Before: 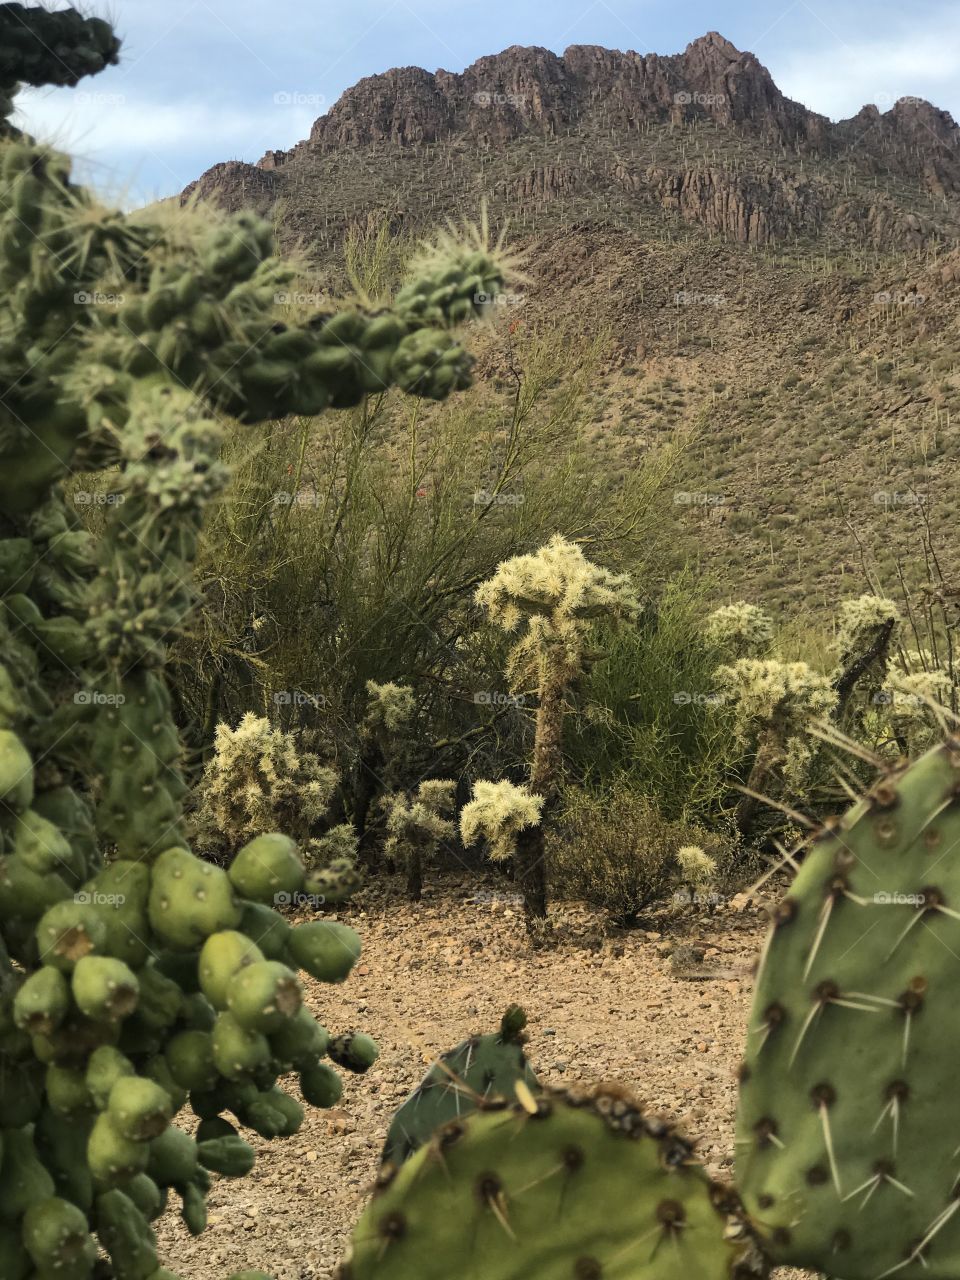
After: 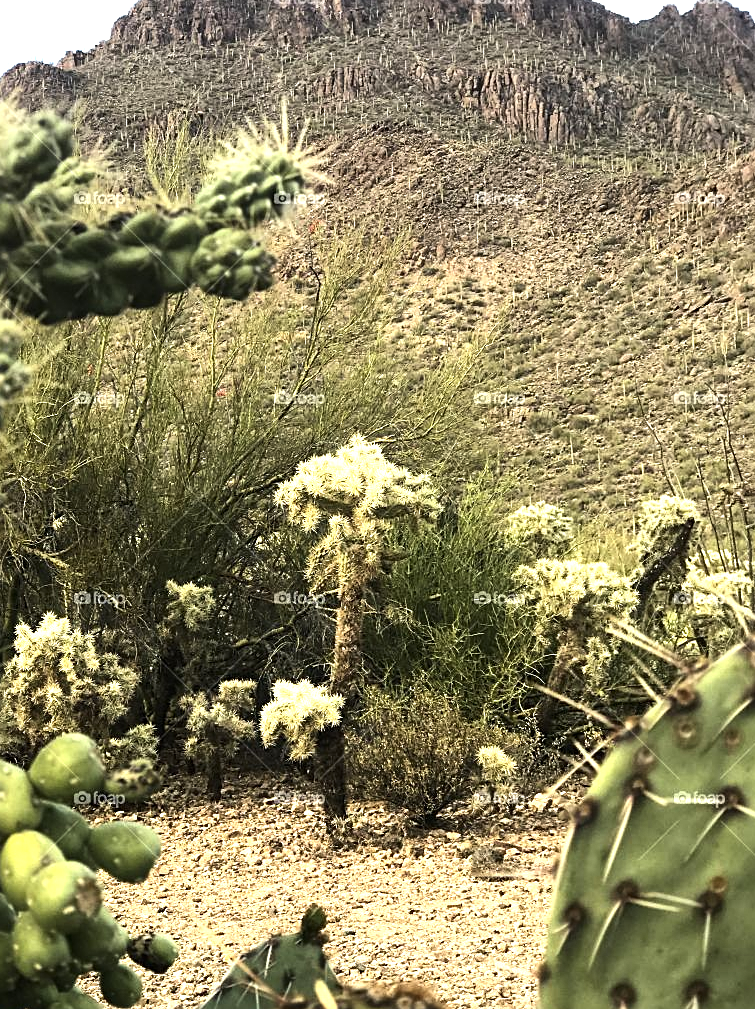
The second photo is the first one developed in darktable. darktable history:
crop and rotate: left 20.89%, top 7.854%, right 0.438%, bottom 13.292%
exposure: exposure 0.637 EV, compensate highlight preservation false
sharpen: radius 2.145, amount 0.377, threshold 0.063
tone equalizer: -8 EV -0.73 EV, -7 EV -0.714 EV, -6 EV -0.621 EV, -5 EV -0.395 EV, -3 EV 0.369 EV, -2 EV 0.6 EV, -1 EV 0.68 EV, +0 EV 0.747 EV, edges refinement/feathering 500, mask exposure compensation -1.57 EV, preserve details no
